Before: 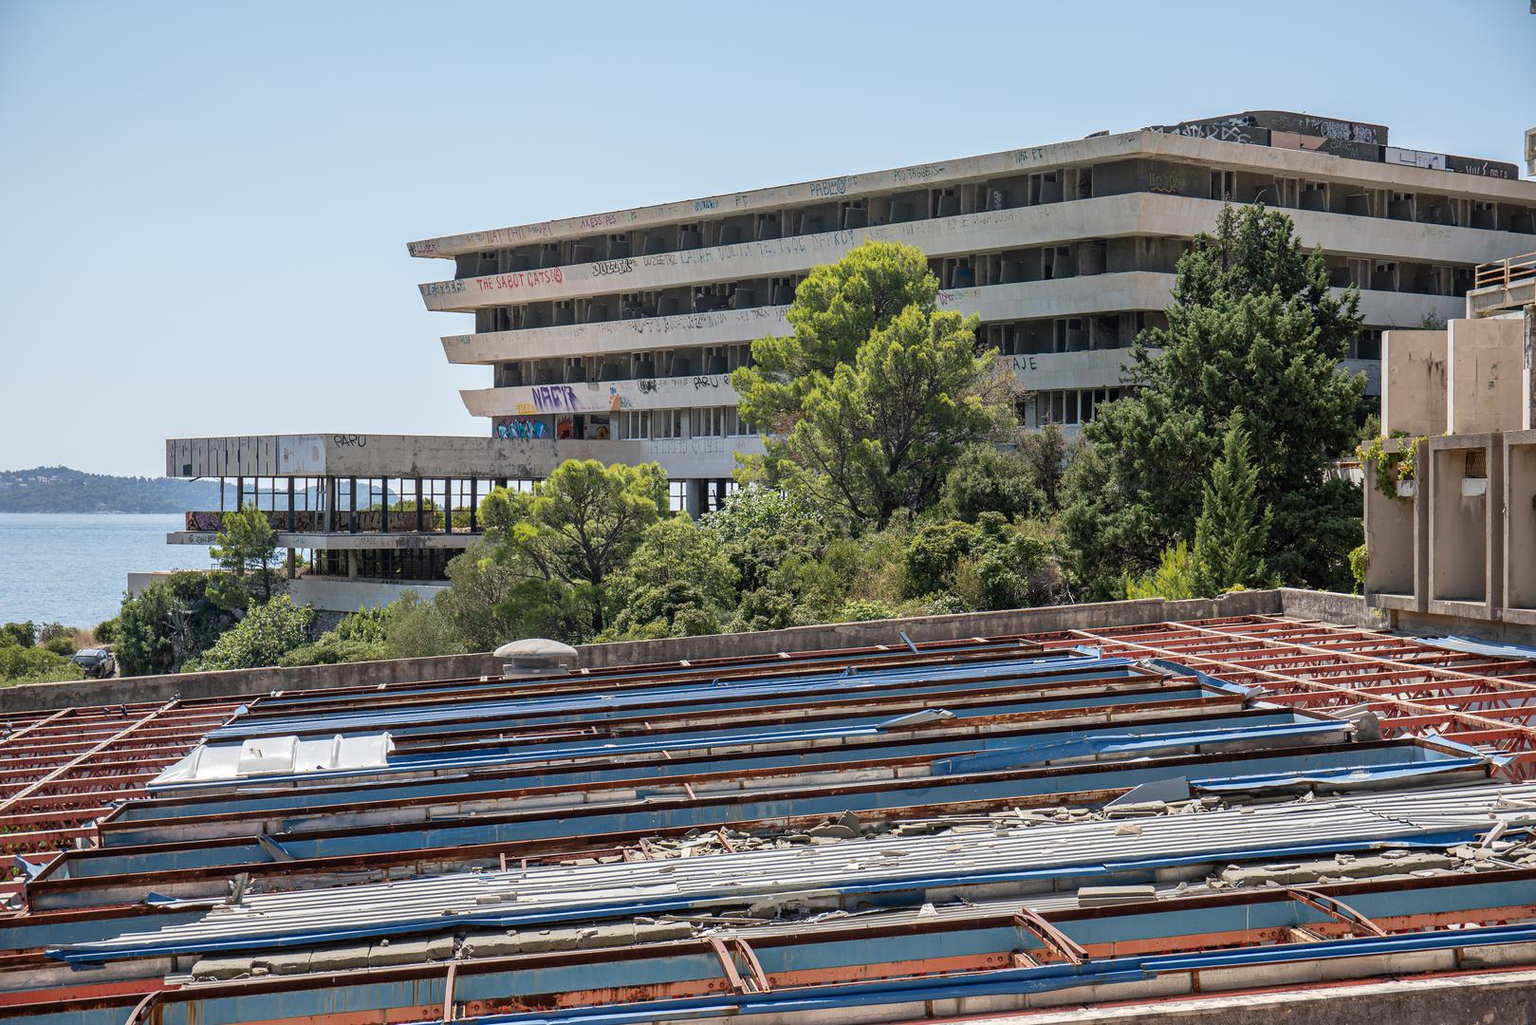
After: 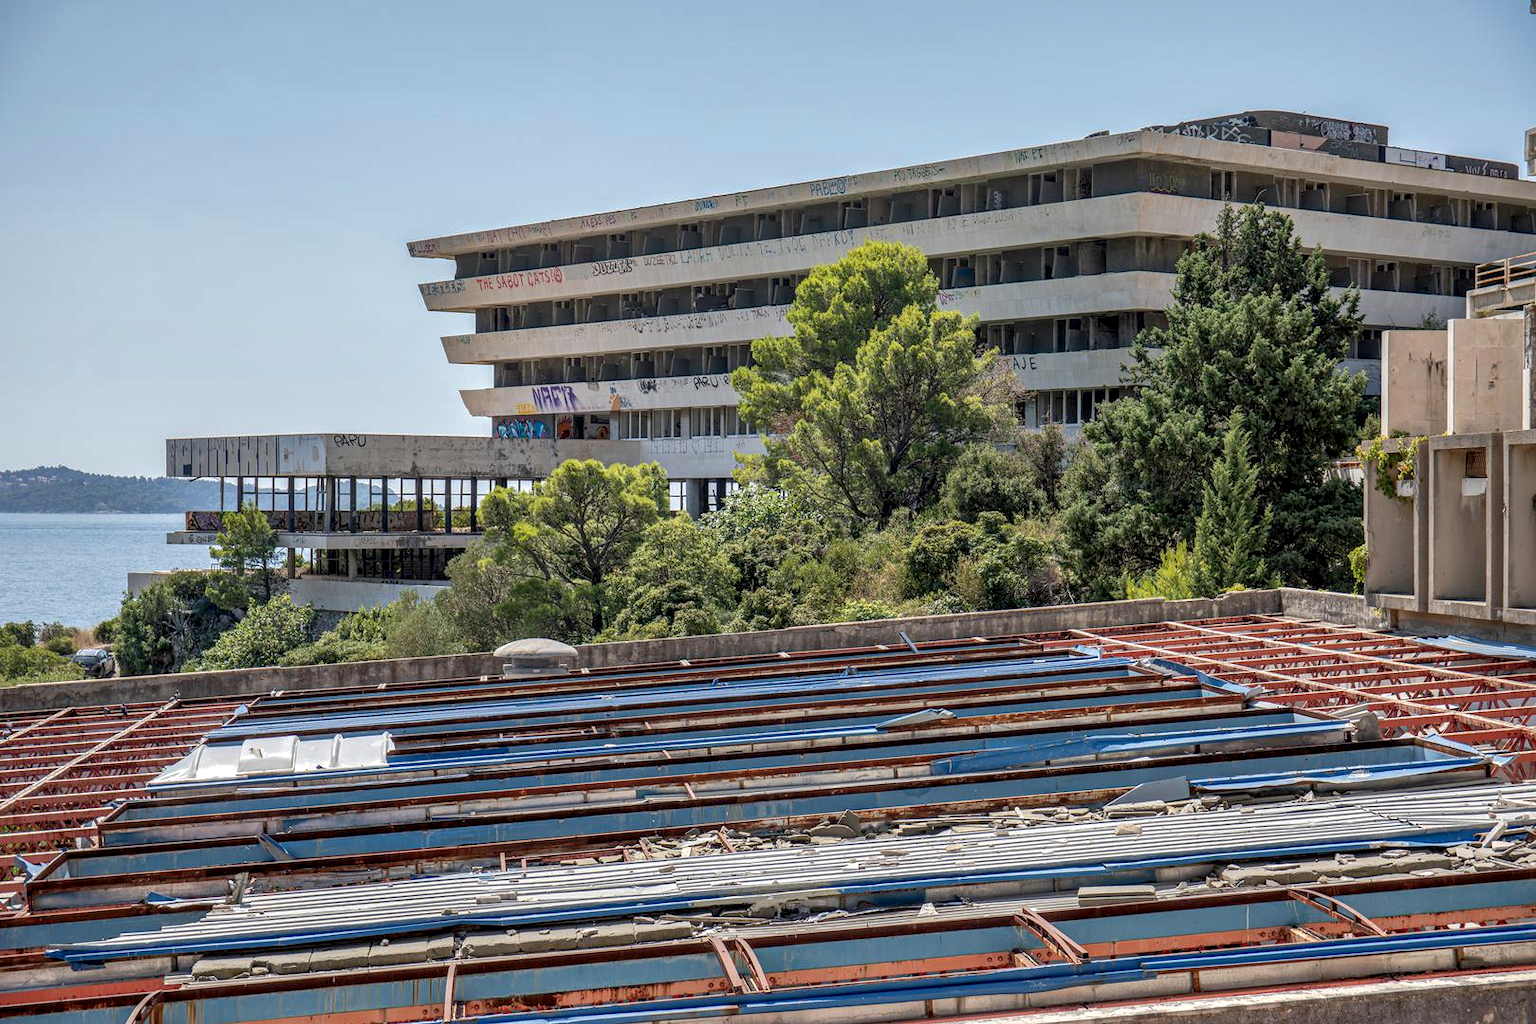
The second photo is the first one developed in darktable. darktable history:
contrast equalizer: y [[0.6 ×6], [0.55 ×6], [0 ×6], [0 ×6], [0 ×6]], mix 0.159
shadows and highlights: on, module defaults
local contrast: detail 130%
